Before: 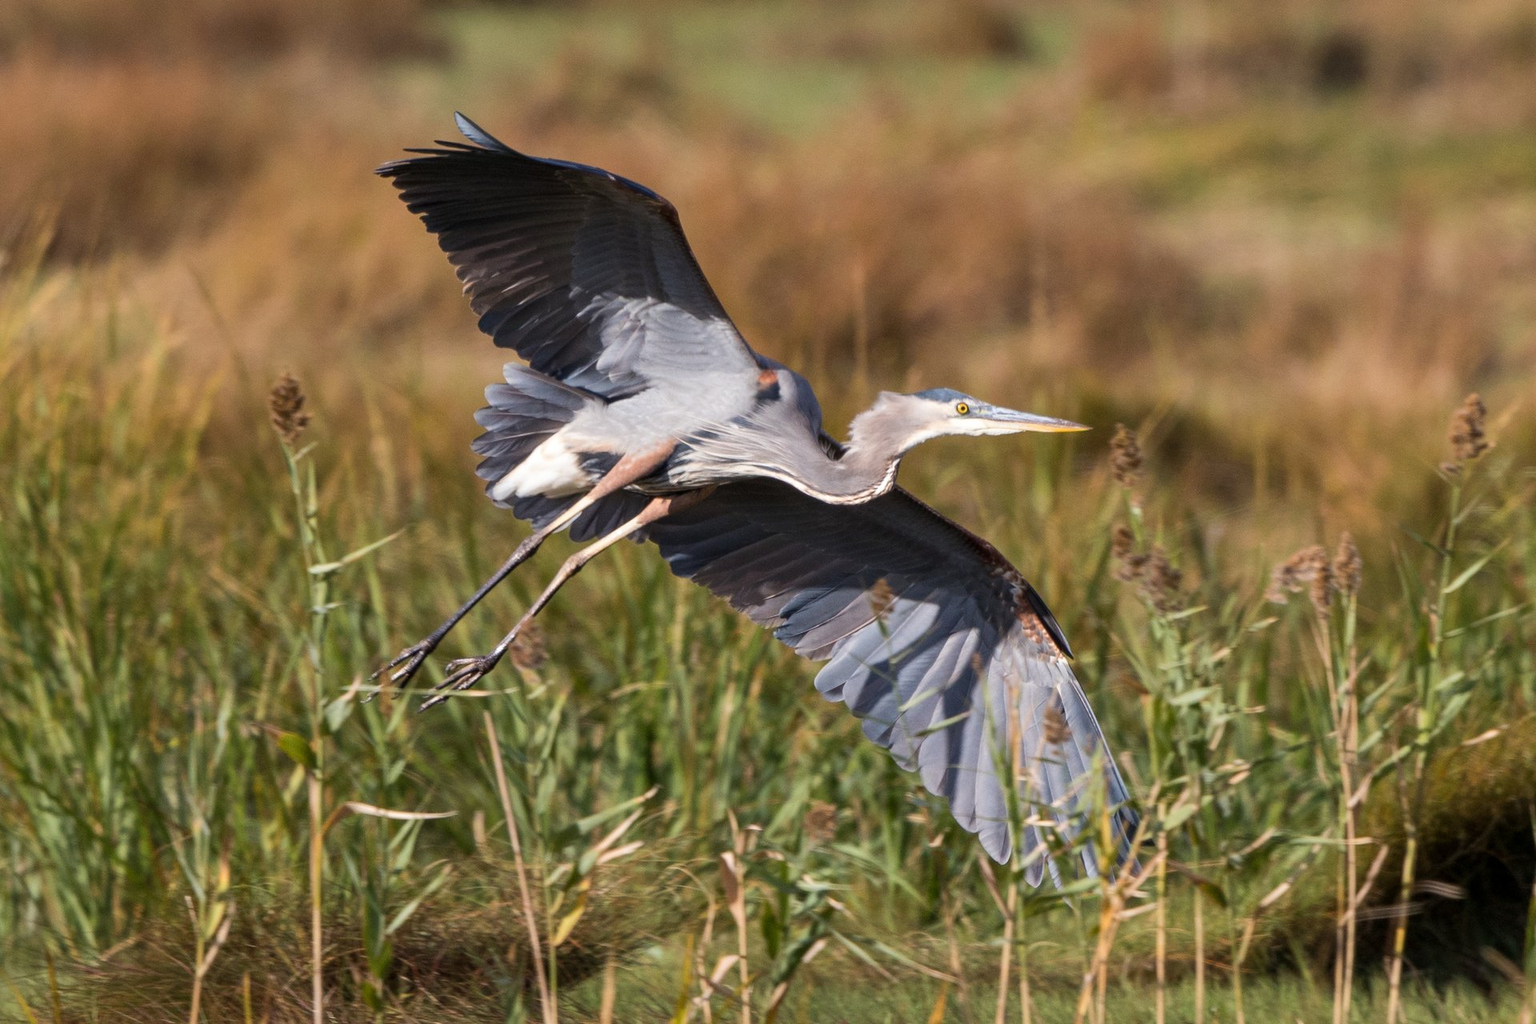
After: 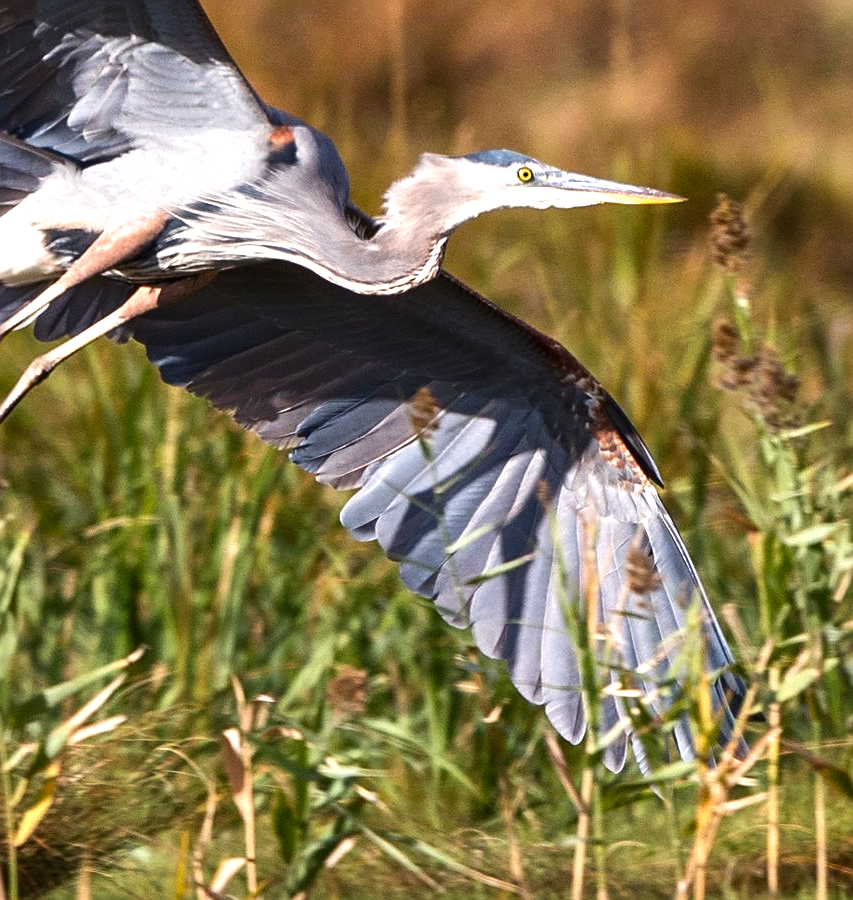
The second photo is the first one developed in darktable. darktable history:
sharpen: on, module defaults
exposure: black level correction -0.002, exposure 0.71 EV, compensate highlight preservation false
contrast brightness saturation: contrast 0.066, brightness -0.153, saturation 0.111
crop: left 35.346%, top 26.285%, right 20.227%, bottom 3.399%
